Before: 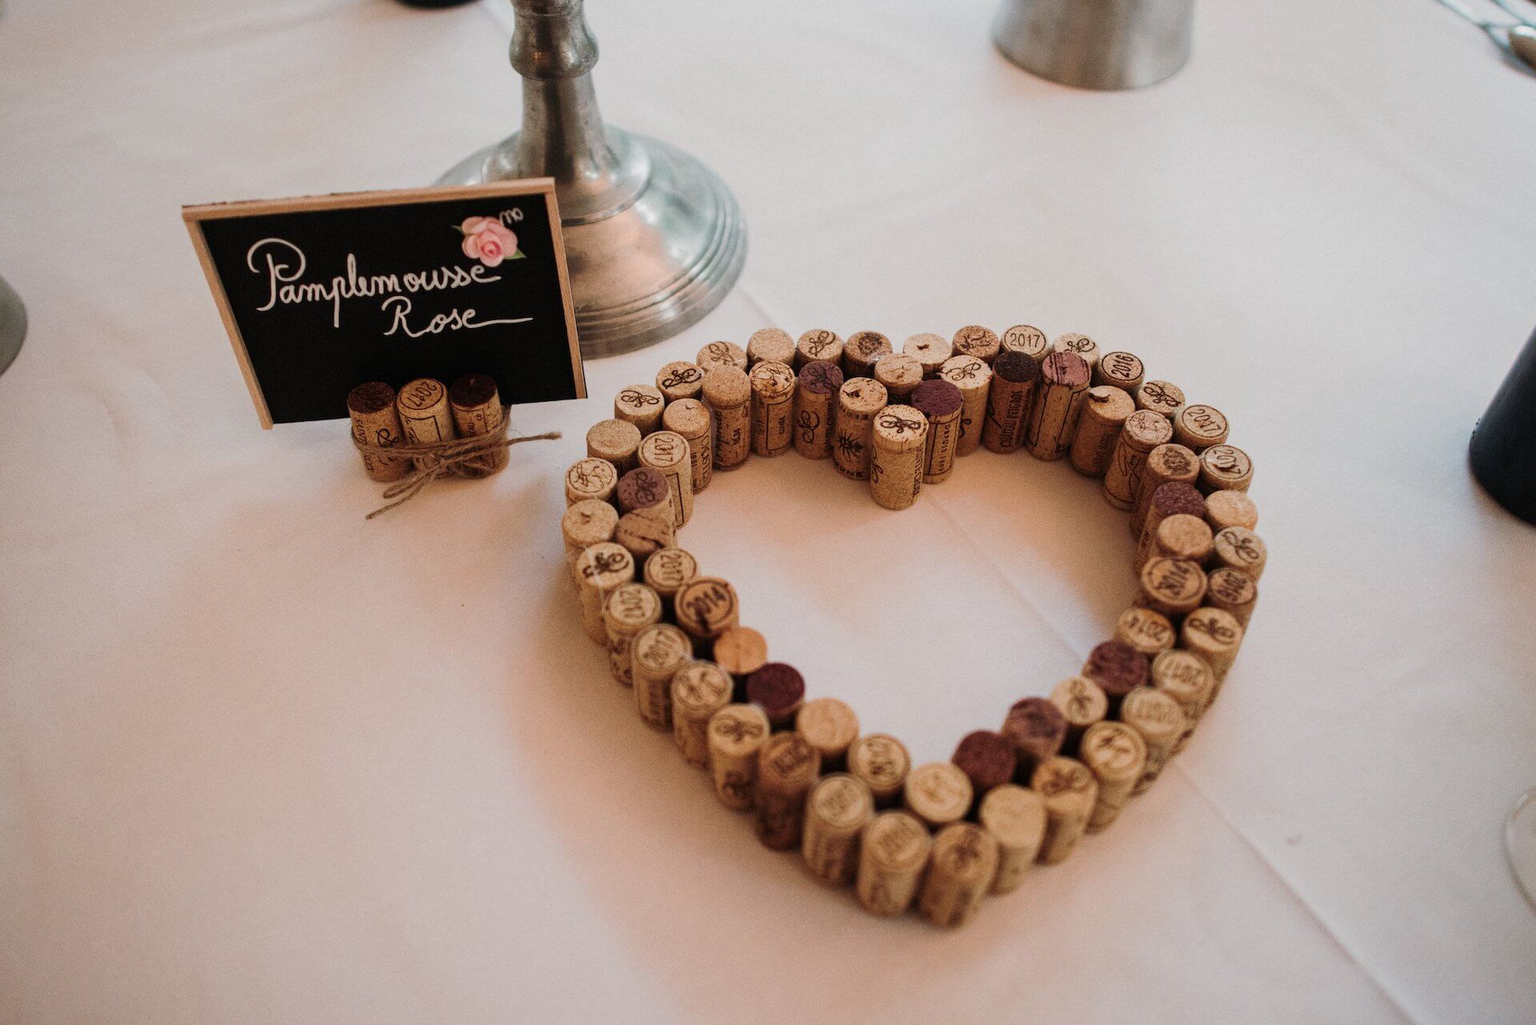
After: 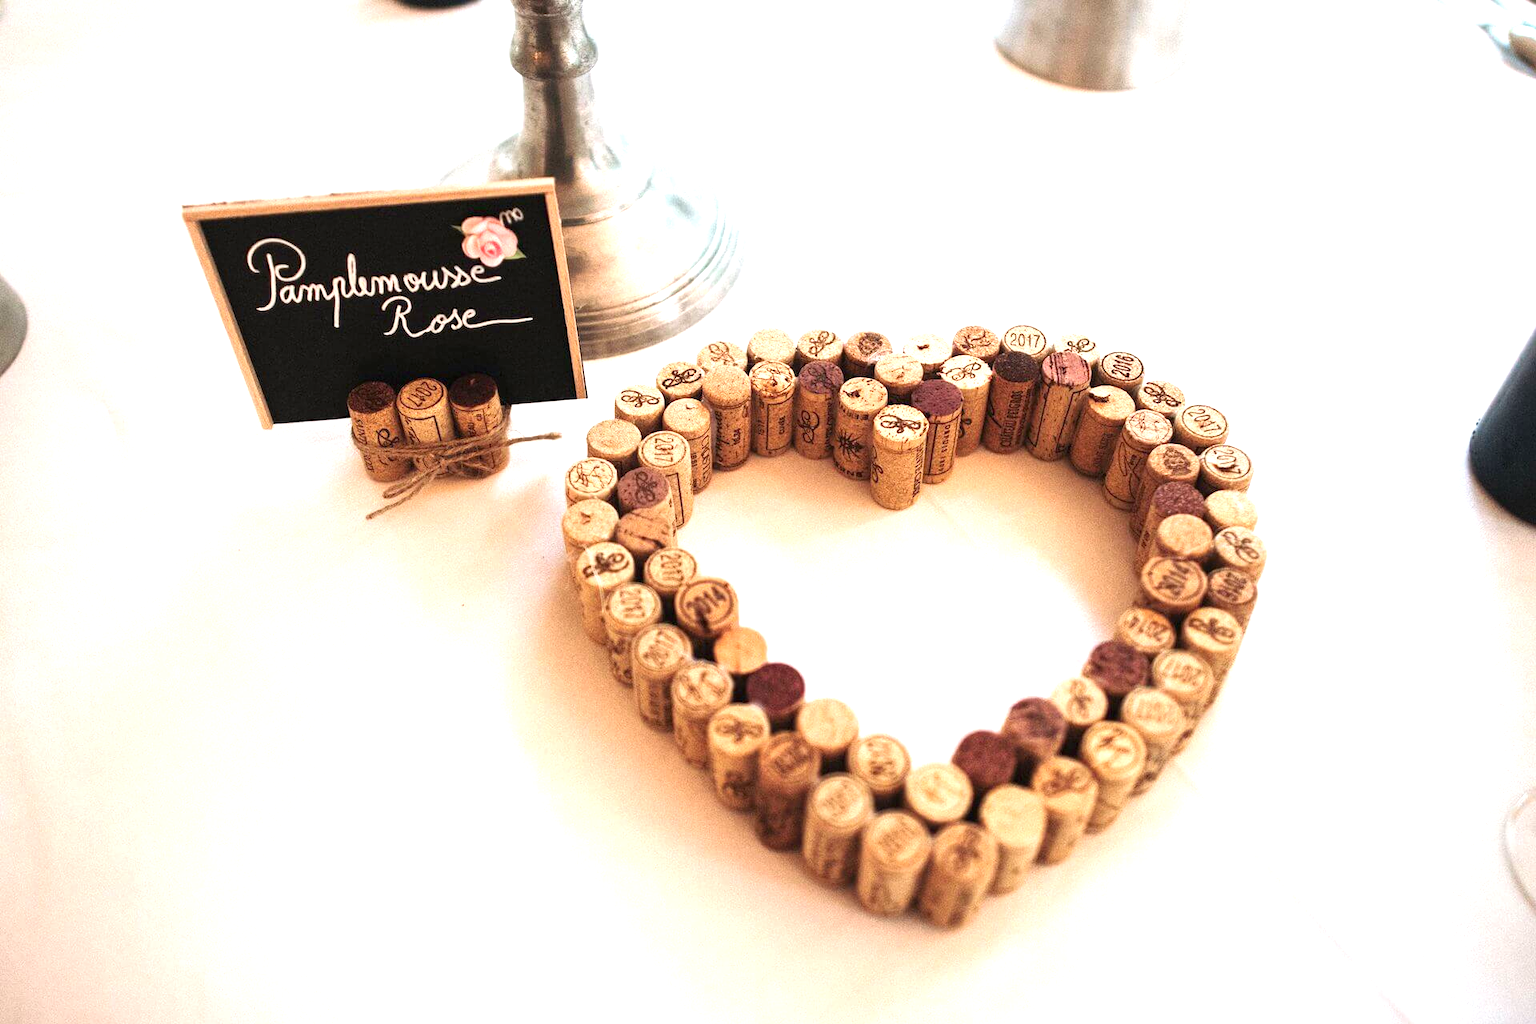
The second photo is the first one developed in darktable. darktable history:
exposure: black level correction 0, exposure 1.49 EV, compensate highlight preservation false
